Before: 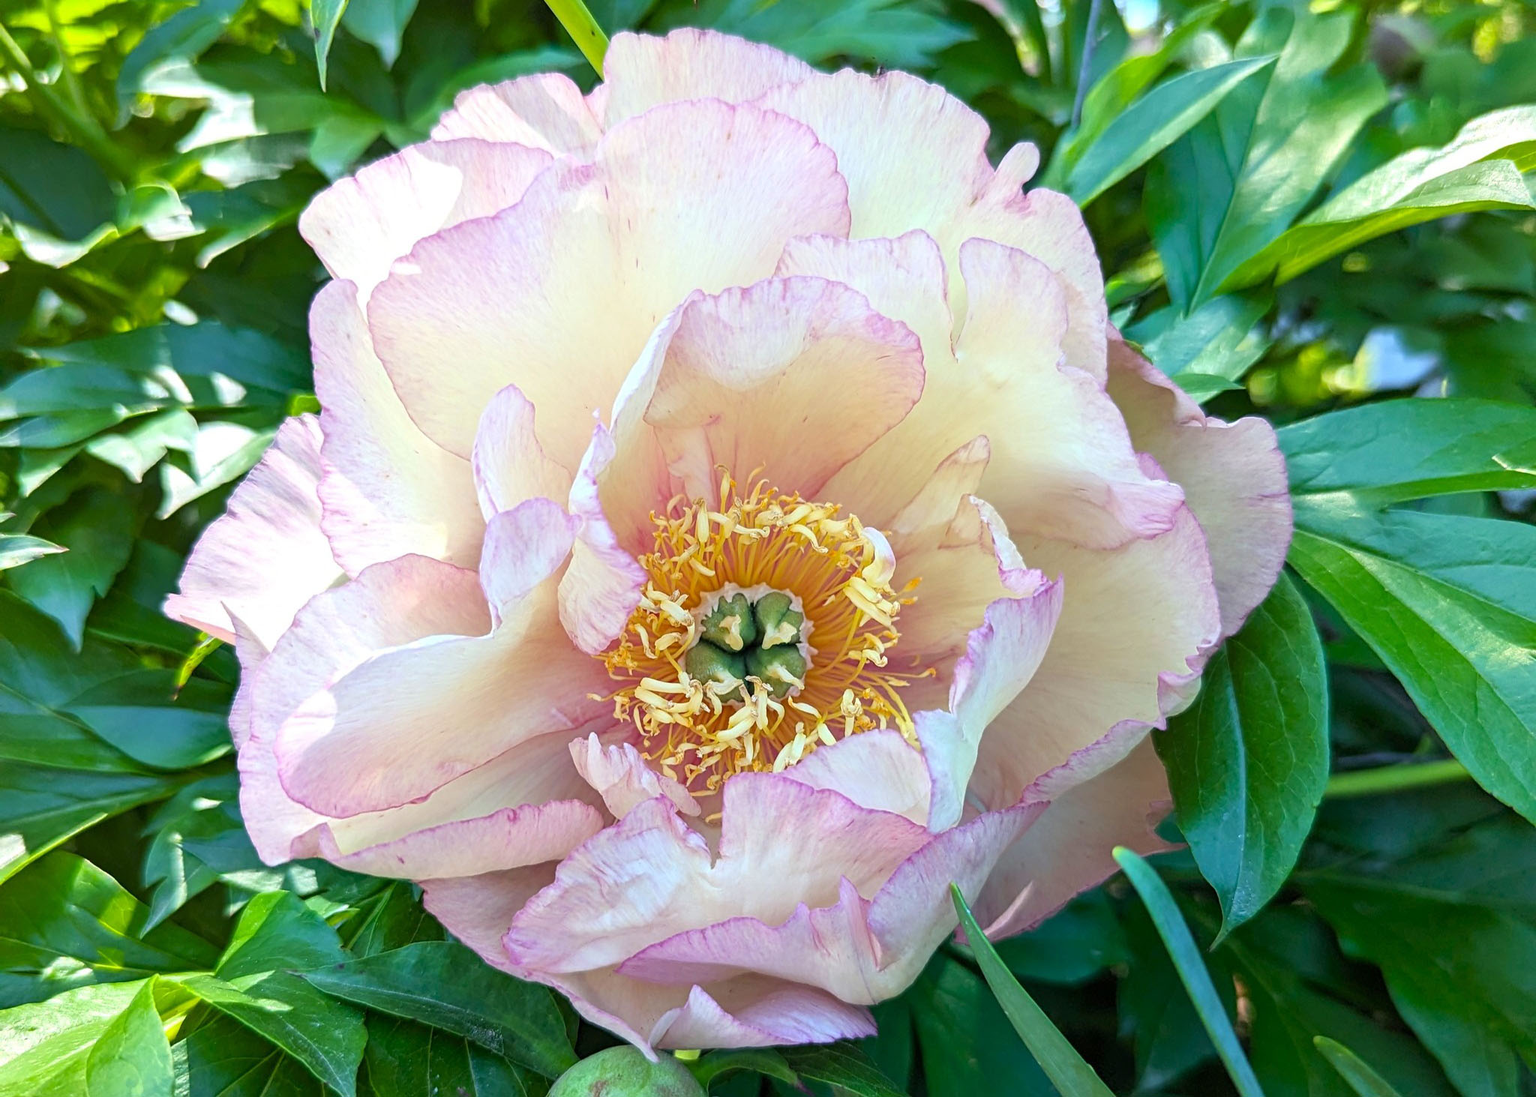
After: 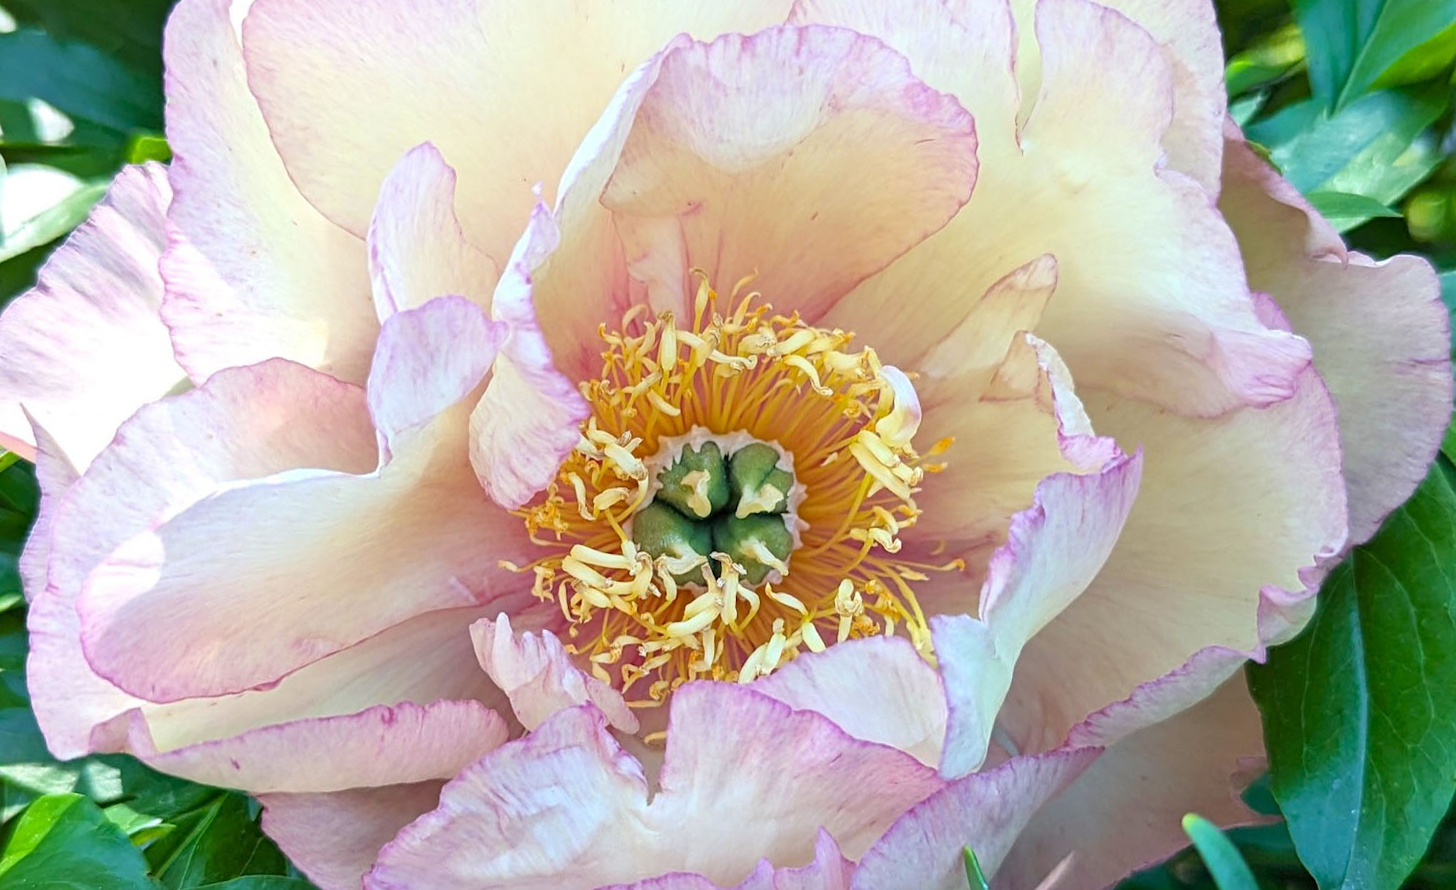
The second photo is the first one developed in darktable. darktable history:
crop and rotate: angle -4.05°, left 9.732%, top 21.235%, right 12.278%, bottom 12.038%
